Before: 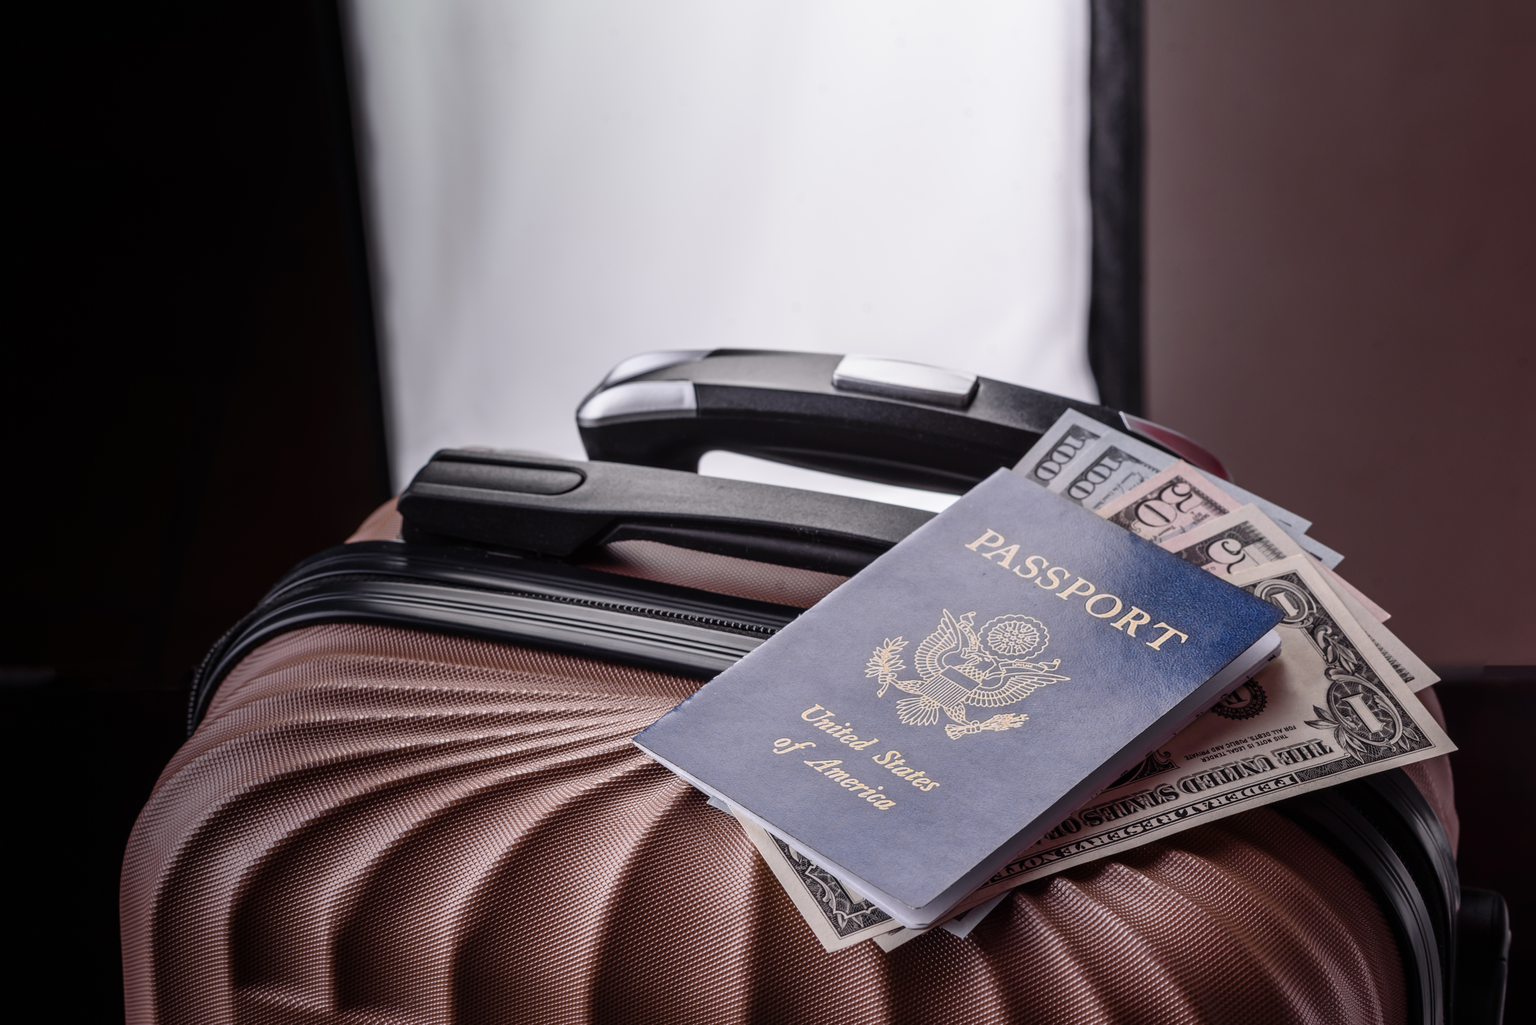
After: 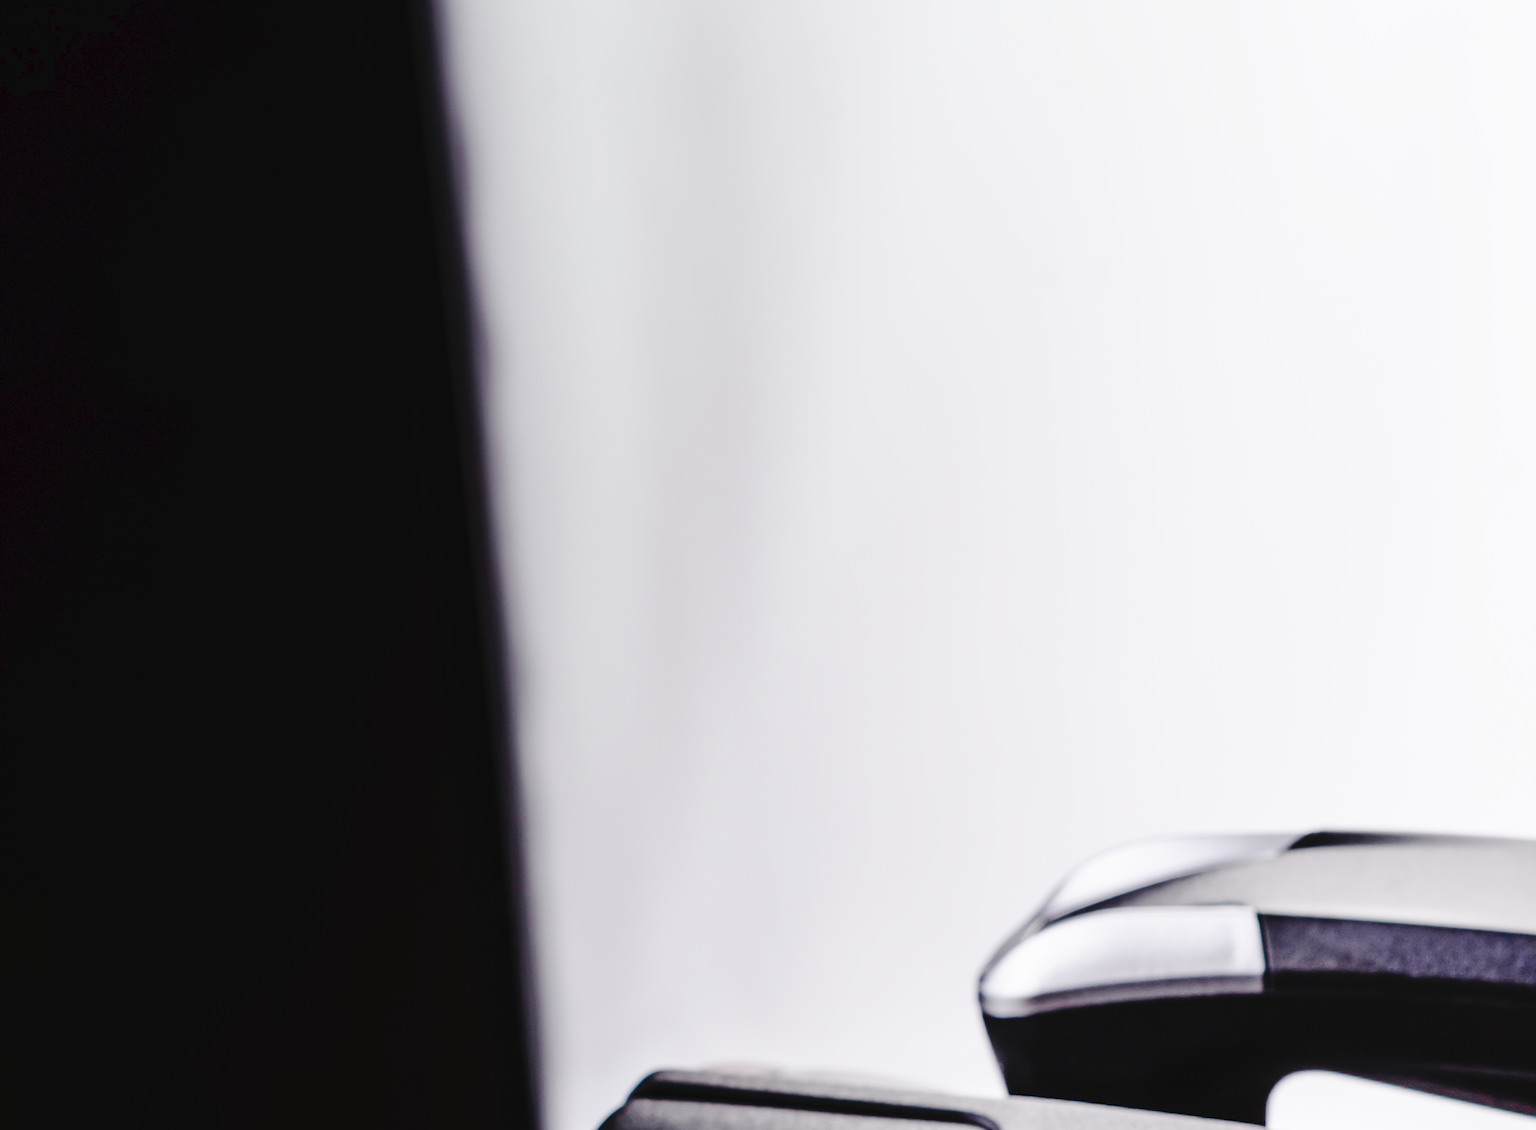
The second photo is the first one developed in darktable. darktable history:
base curve: curves: ch0 [(0, 0) (0.028, 0.03) (0.121, 0.232) (0.46, 0.748) (0.859, 0.968) (1, 1)], preserve colors none
crop and rotate: left 10.817%, top 0.062%, right 47.194%, bottom 53.626%
exposure: compensate highlight preservation false
tone curve: curves: ch0 [(0, 0) (0.003, 0.031) (0.011, 0.033) (0.025, 0.038) (0.044, 0.049) (0.069, 0.059) (0.1, 0.071) (0.136, 0.093) (0.177, 0.142) (0.224, 0.204) (0.277, 0.292) (0.335, 0.387) (0.399, 0.484) (0.468, 0.567) (0.543, 0.643) (0.623, 0.712) (0.709, 0.776) (0.801, 0.837) (0.898, 0.903) (1, 1)], preserve colors none
